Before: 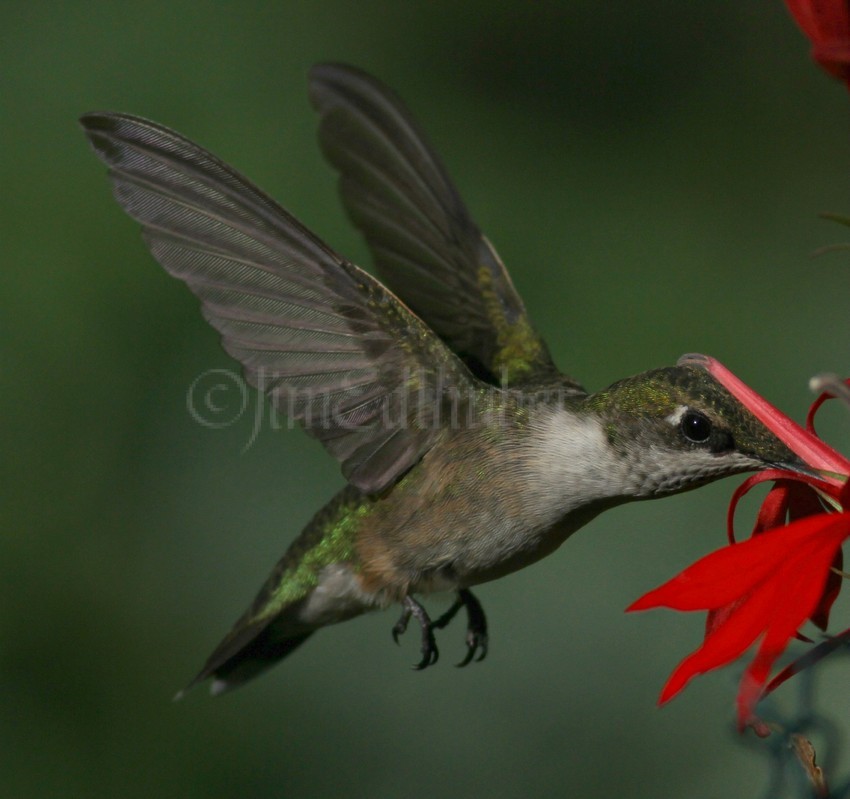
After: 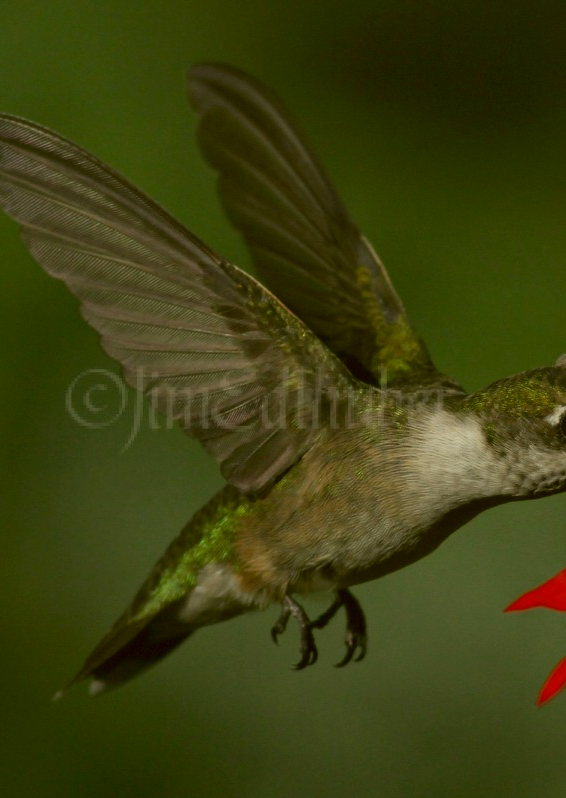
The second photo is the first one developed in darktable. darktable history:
crop and rotate: left 14.436%, right 18.898%
color correction: highlights a* -1.43, highlights b* 10.12, shadows a* 0.395, shadows b* 19.35
